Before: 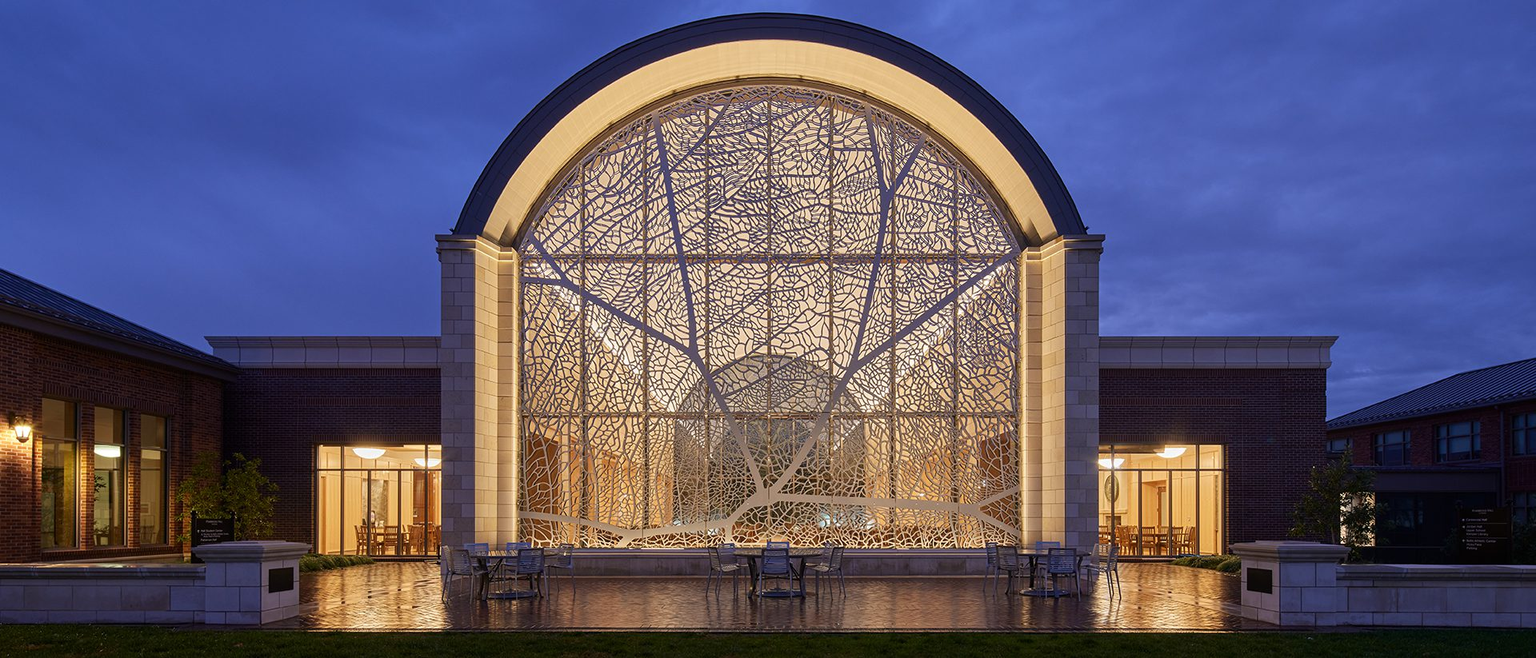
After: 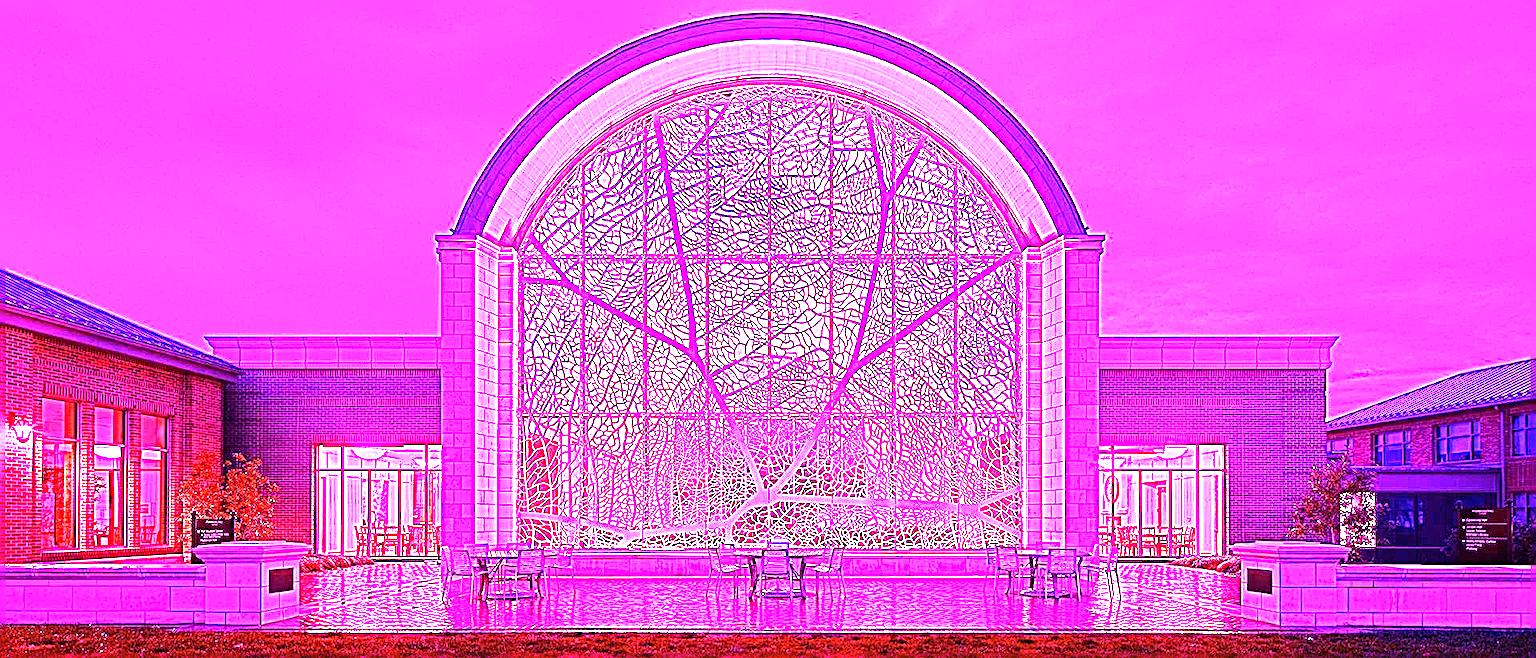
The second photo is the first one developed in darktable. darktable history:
exposure: exposure -0.177 EV, compensate highlight preservation false
white balance: red 8, blue 8
sharpen: radius 2.584, amount 0.688
